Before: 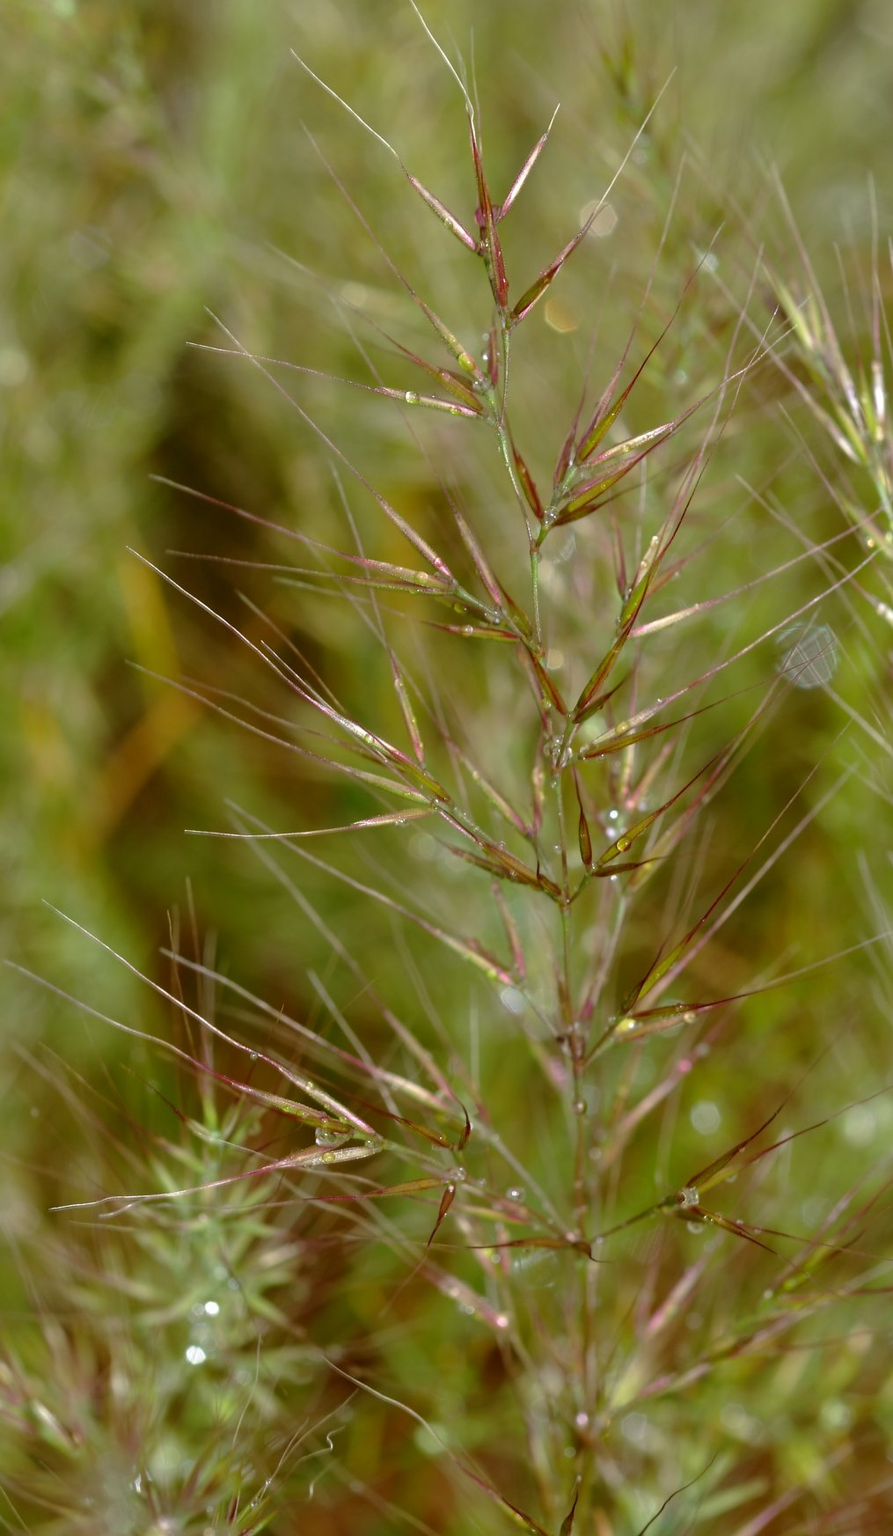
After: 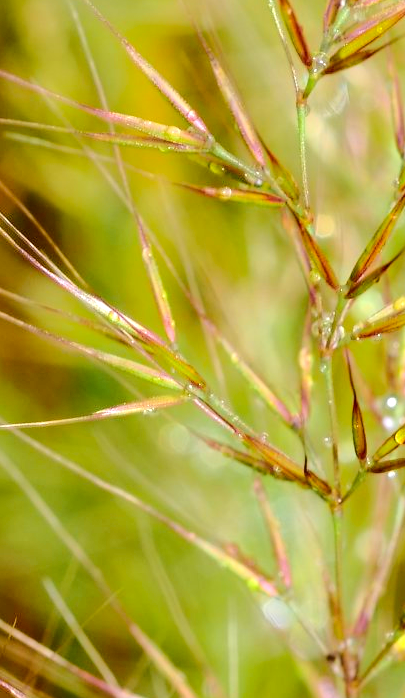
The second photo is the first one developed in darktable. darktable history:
color zones: curves: ch0 [(0.224, 0.526) (0.75, 0.5)]; ch1 [(0.055, 0.526) (0.224, 0.761) (0.377, 0.526) (0.75, 0.5)]
exposure: black level correction 0, exposure 0.498 EV, compensate exposure bias true, compensate highlight preservation false
crop: left 30.234%, top 30.026%, right 29.851%, bottom 29.925%
tone curve: curves: ch0 [(0, 0) (0.003, 0.001) (0.011, 0.006) (0.025, 0.012) (0.044, 0.018) (0.069, 0.025) (0.1, 0.045) (0.136, 0.074) (0.177, 0.124) (0.224, 0.196) (0.277, 0.289) (0.335, 0.396) (0.399, 0.495) (0.468, 0.585) (0.543, 0.663) (0.623, 0.728) (0.709, 0.808) (0.801, 0.87) (0.898, 0.932) (1, 1)], color space Lab, independent channels, preserve colors none
